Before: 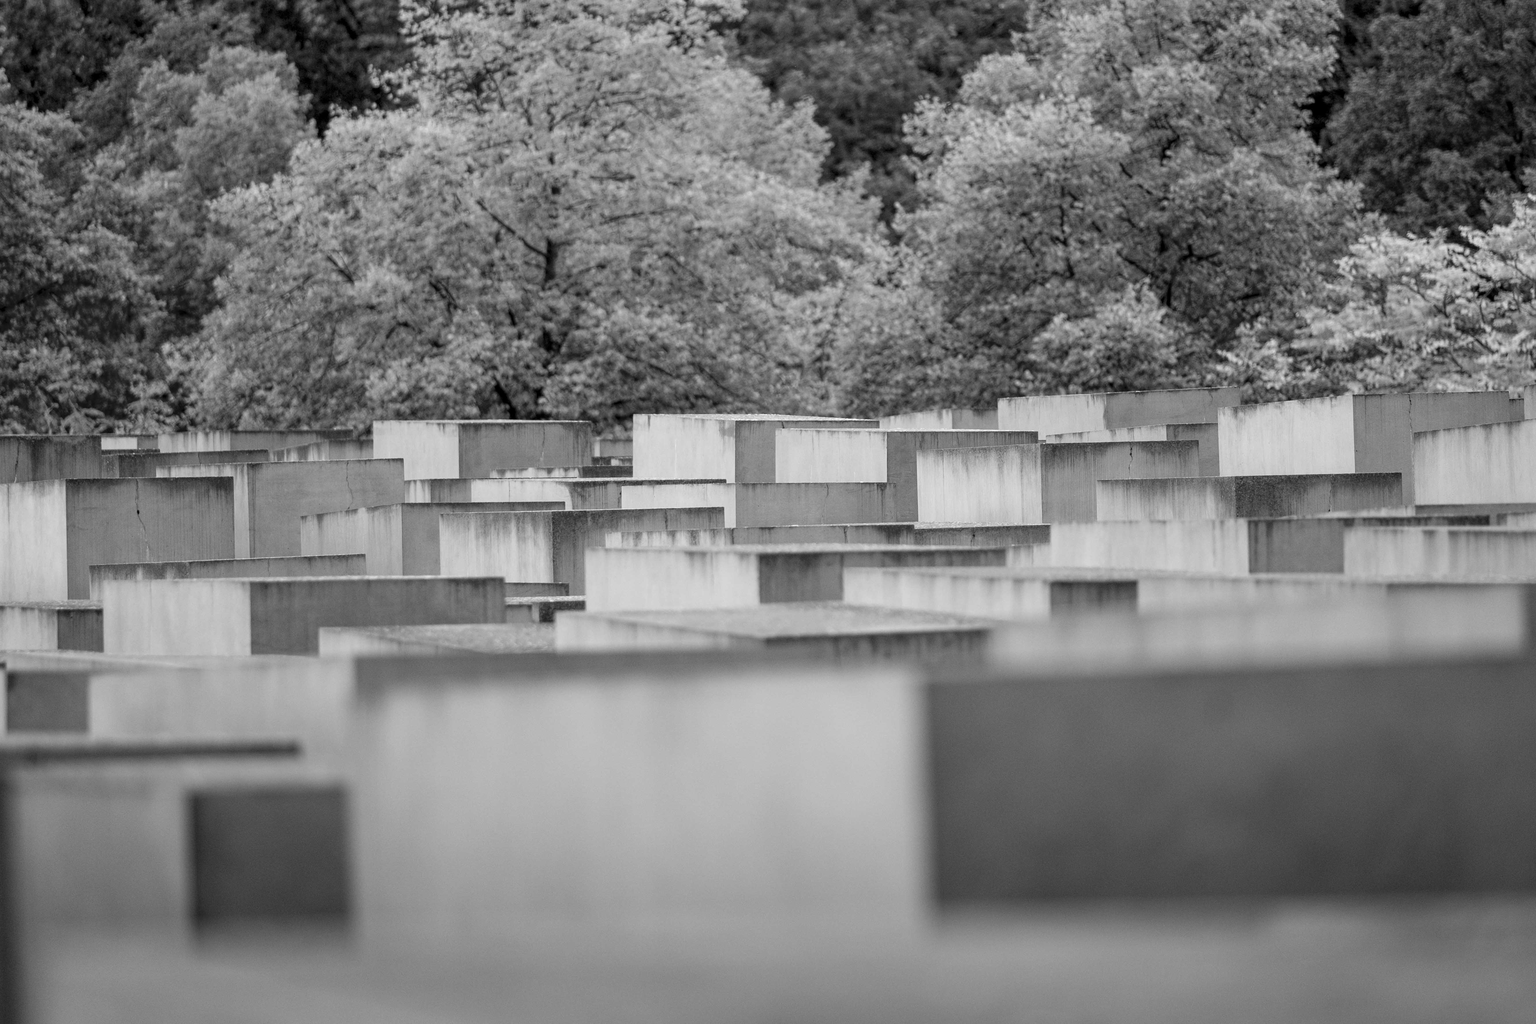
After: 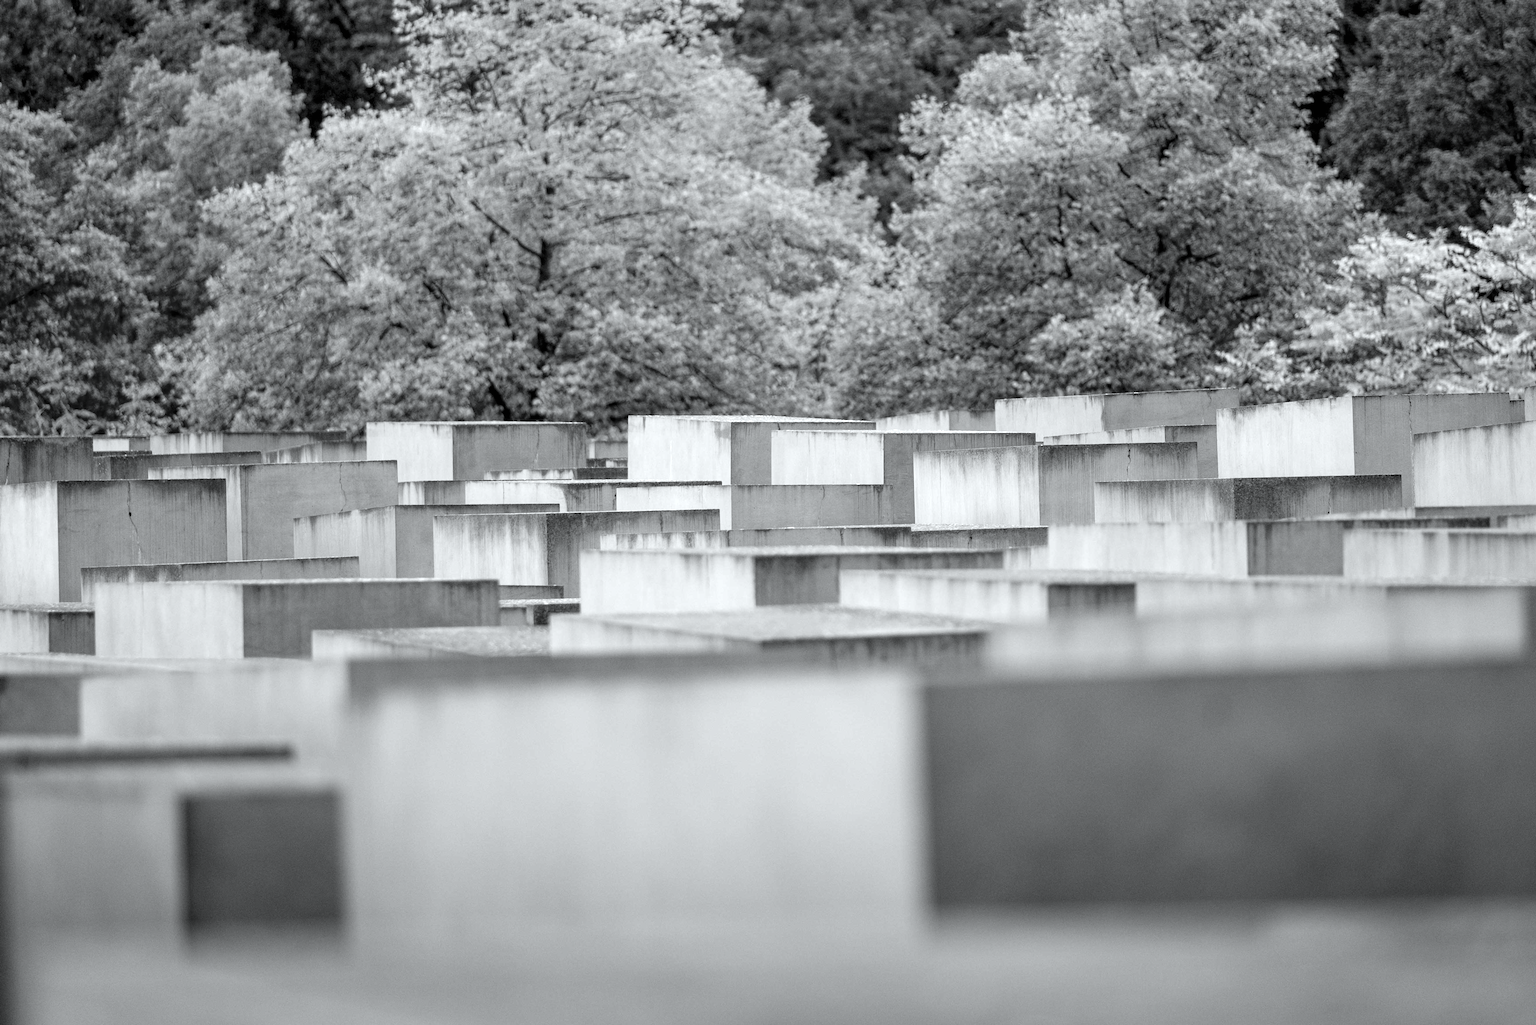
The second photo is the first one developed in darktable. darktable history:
white balance: red 0.986, blue 1.01
exposure: black level correction 0, exposure 0.5 EV, compensate exposure bias true, compensate highlight preservation false
crop and rotate: left 0.614%, top 0.179%, bottom 0.309%
